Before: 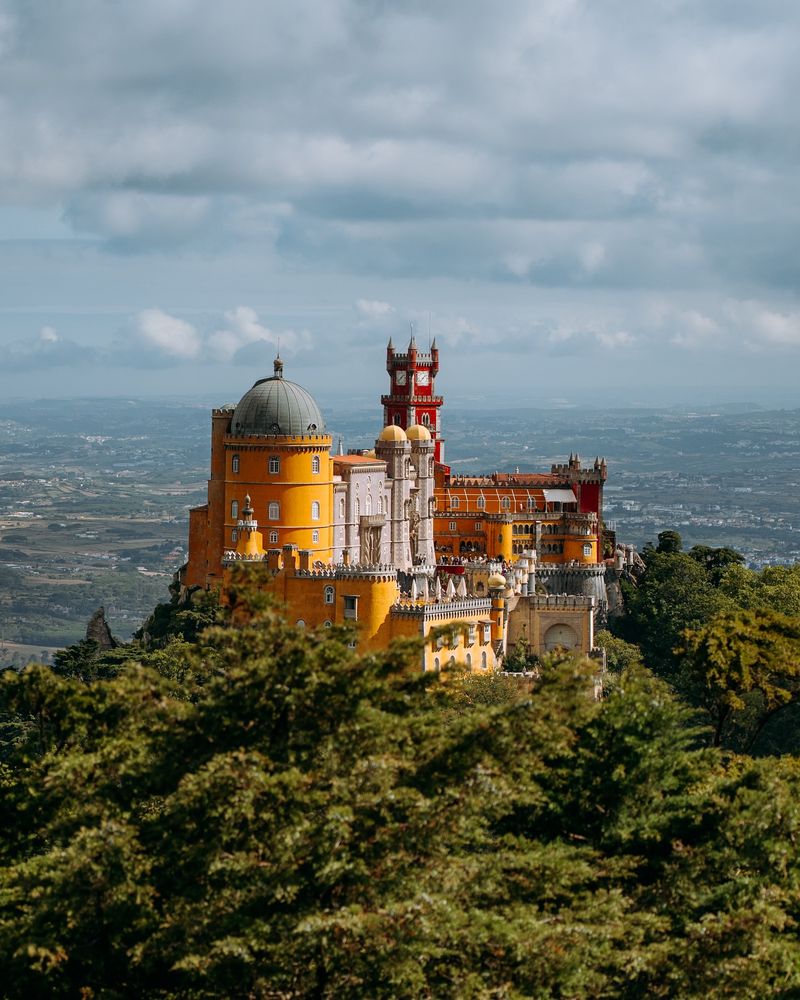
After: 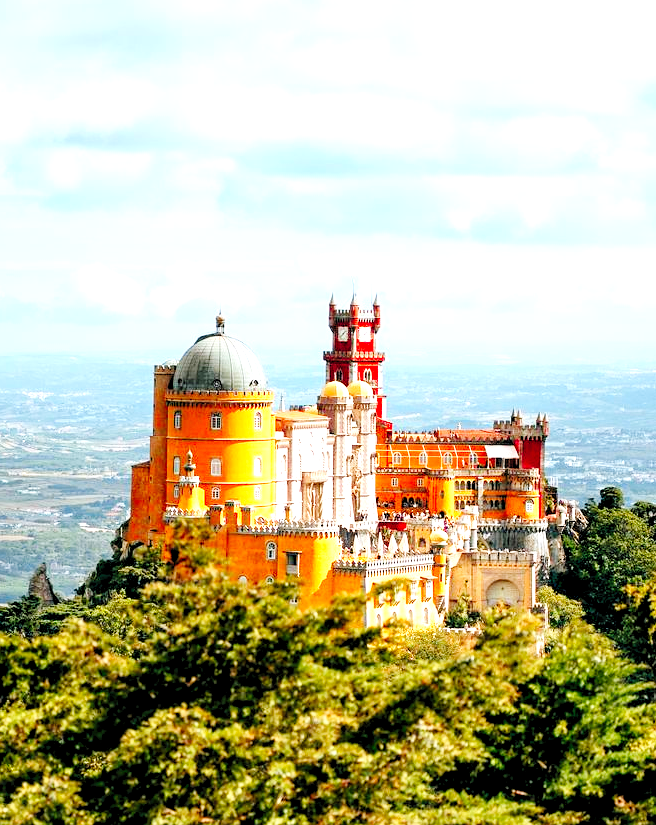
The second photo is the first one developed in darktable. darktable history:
base curve: curves: ch0 [(0, 0) (0.008, 0.007) (0.022, 0.029) (0.048, 0.089) (0.092, 0.197) (0.191, 0.399) (0.275, 0.534) (0.357, 0.65) (0.477, 0.78) (0.542, 0.833) (0.799, 0.973) (1, 1)], preserve colors none
levels: levels [0.036, 0.364, 0.827]
crop and rotate: left 7.331%, top 4.409%, right 10.613%, bottom 13.067%
